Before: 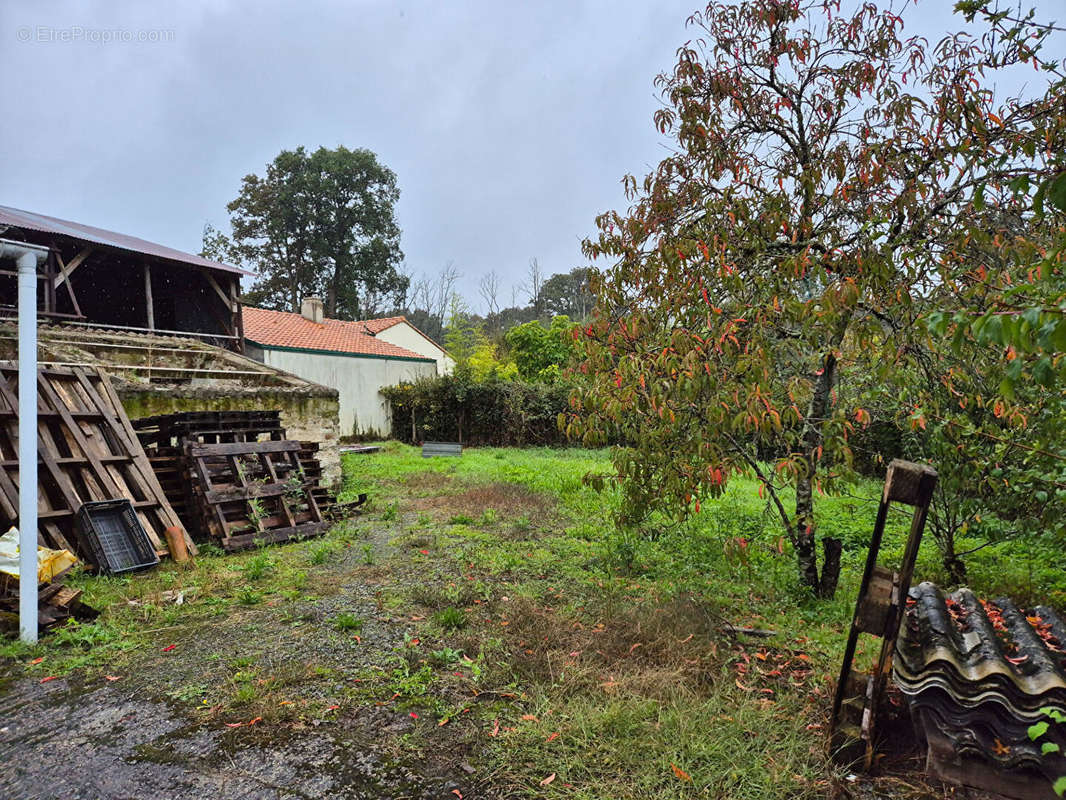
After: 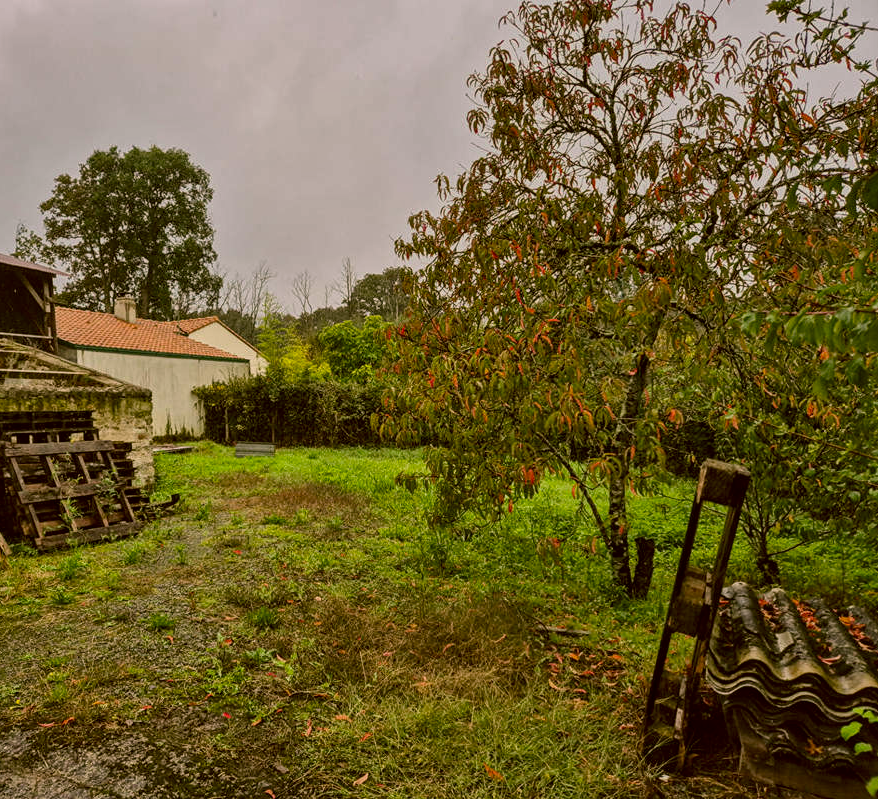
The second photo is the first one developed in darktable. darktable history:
crop: left 17.568%, bottom 0.017%
exposure: exposure -0.494 EV, compensate exposure bias true, compensate highlight preservation false
local contrast: on, module defaults
color correction: highlights a* 8.9, highlights b* 15.06, shadows a* -0.446, shadows b* 27.26
